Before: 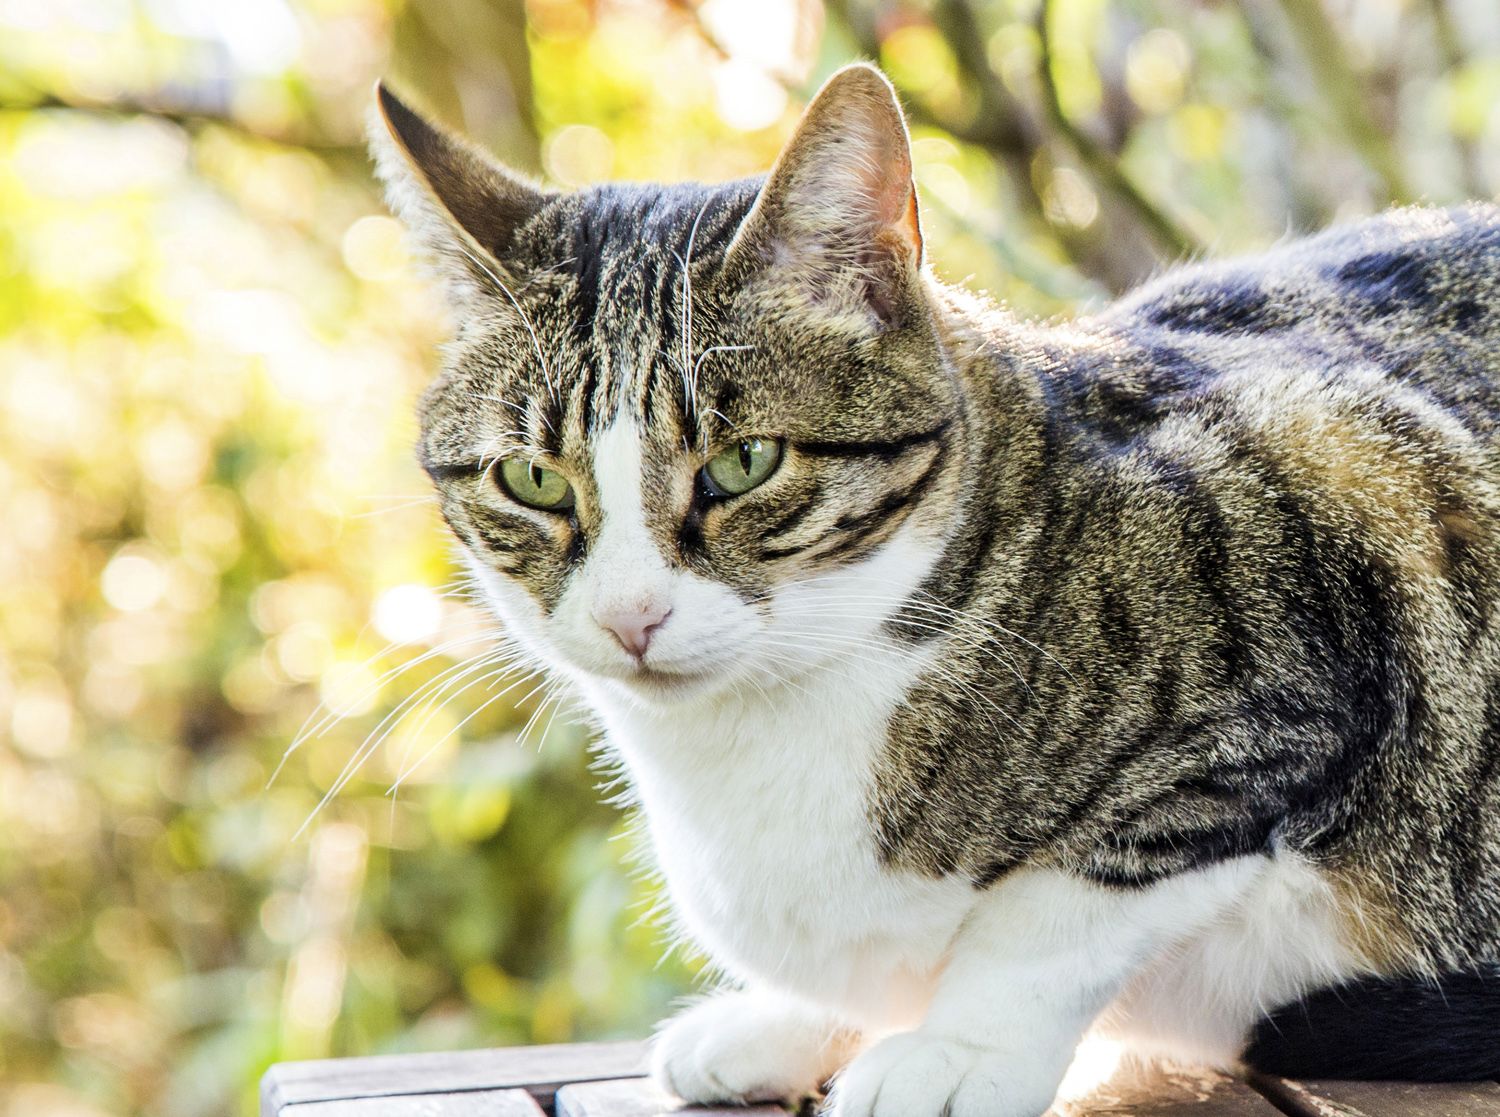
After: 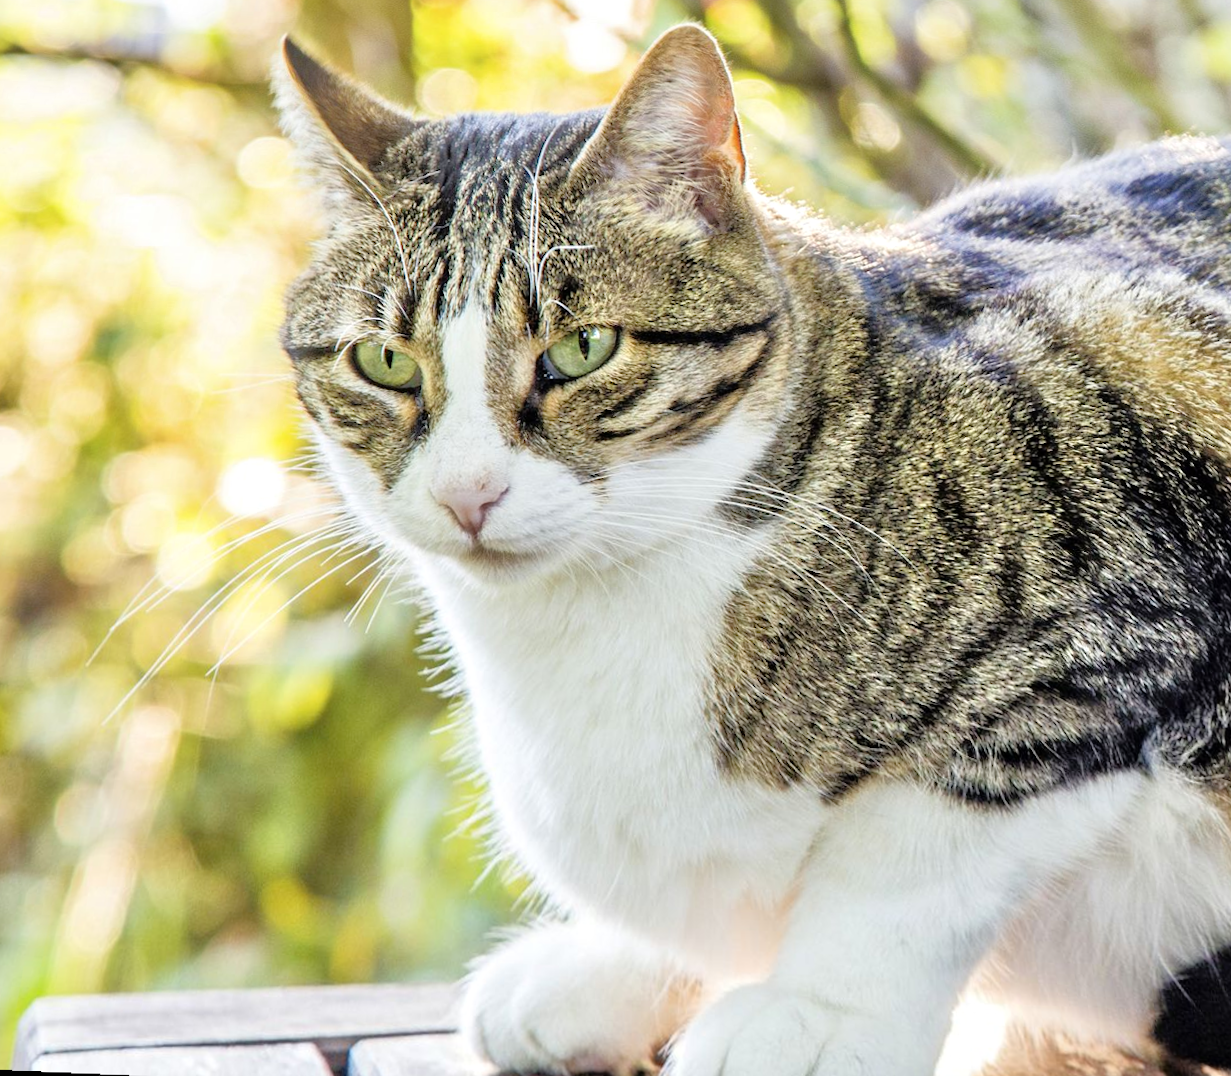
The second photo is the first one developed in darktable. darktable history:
tone equalizer: -7 EV 0.15 EV, -6 EV 0.6 EV, -5 EV 1.15 EV, -4 EV 1.33 EV, -3 EV 1.15 EV, -2 EV 0.6 EV, -1 EV 0.15 EV, mask exposure compensation -0.5 EV
rotate and perspective: rotation 0.72°, lens shift (vertical) -0.352, lens shift (horizontal) -0.051, crop left 0.152, crop right 0.859, crop top 0.019, crop bottom 0.964
crop and rotate: angle -0.5°
